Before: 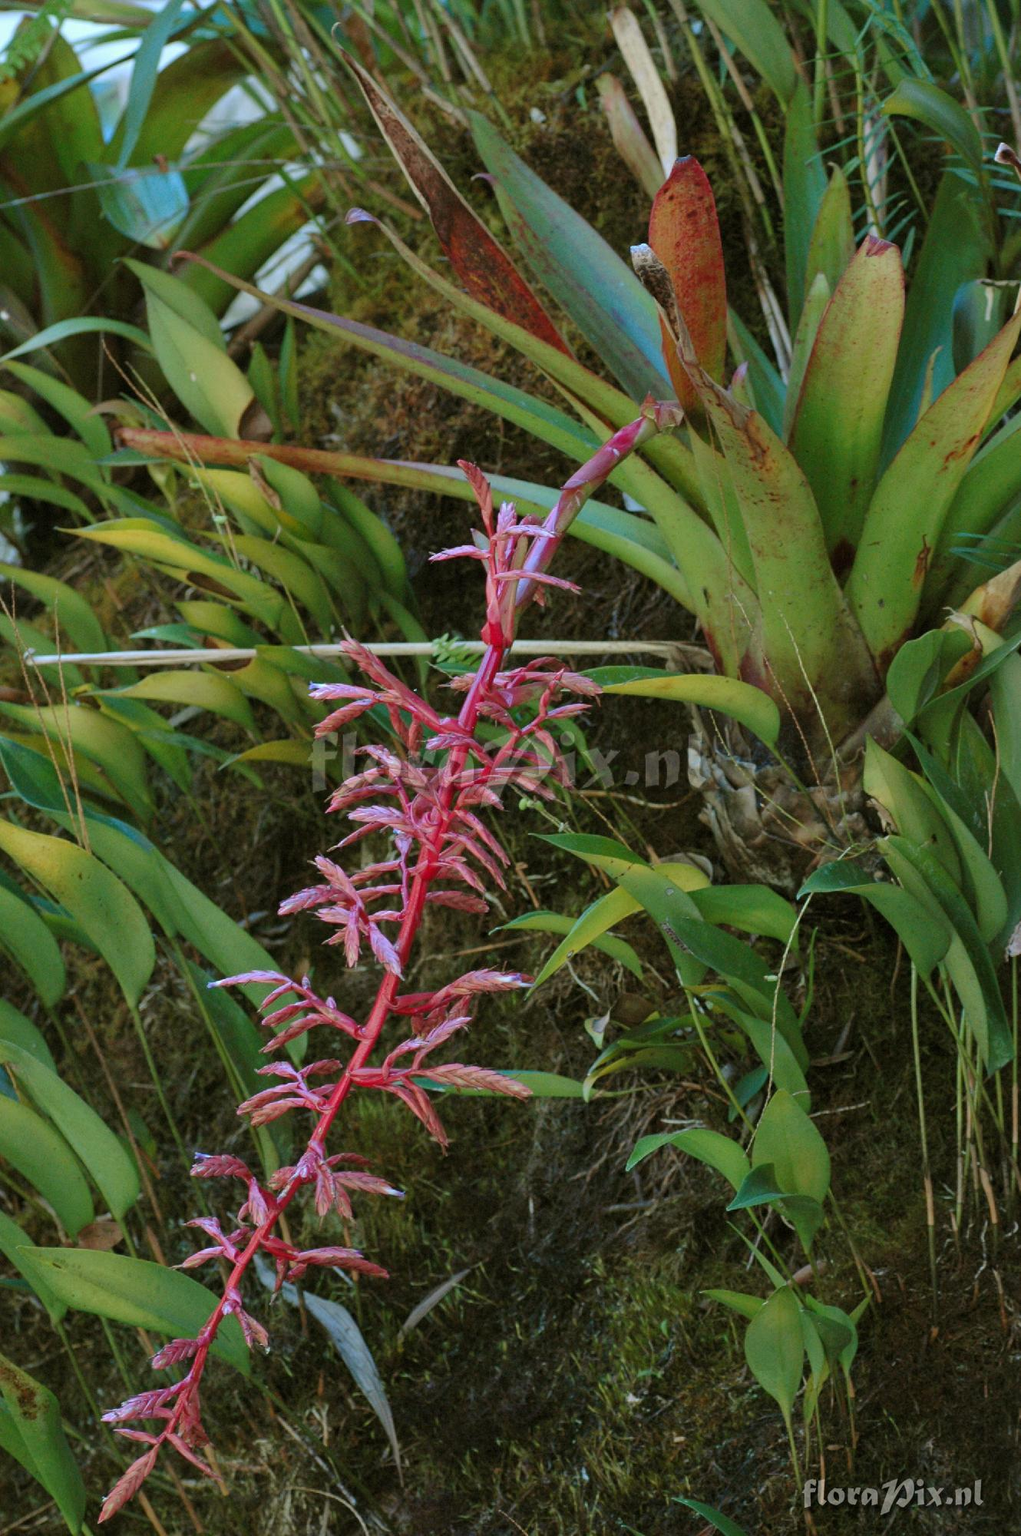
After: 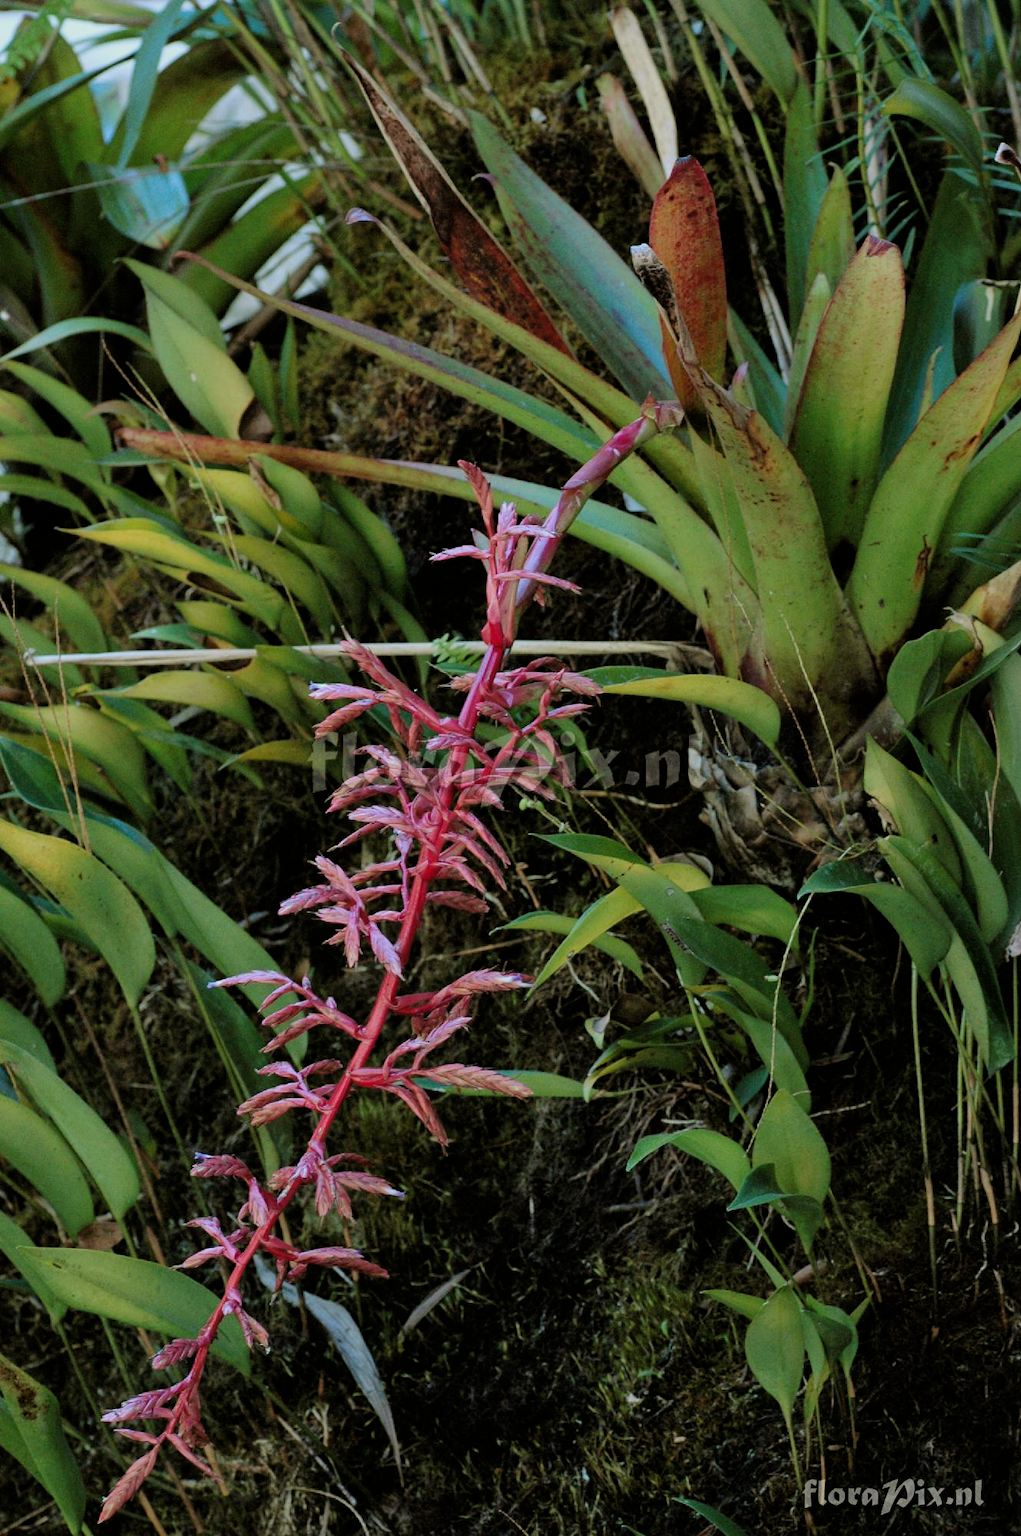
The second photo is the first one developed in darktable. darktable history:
color correction: highlights a* 0.021, highlights b* -0.364
filmic rgb: black relative exposure -5.09 EV, white relative exposure 3.52 EV, hardness 3.17, contrast 1.189, highlights saturation mix -49.09%
